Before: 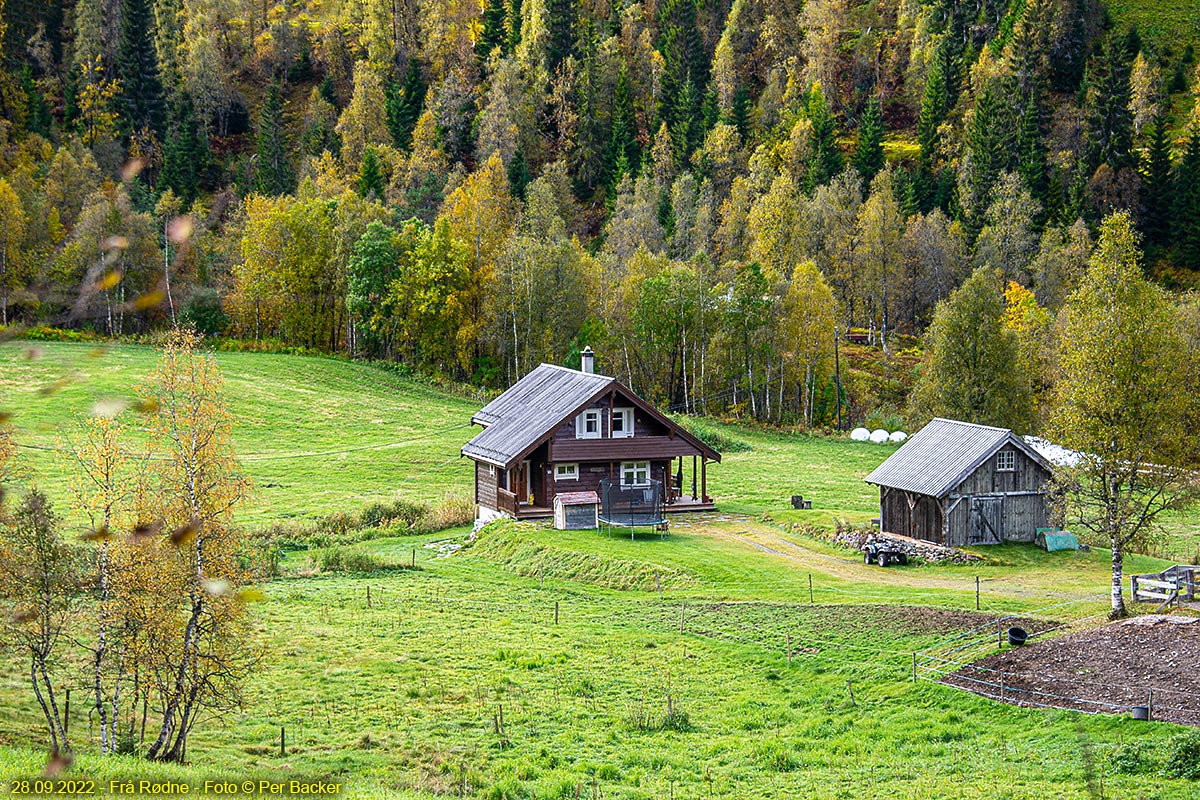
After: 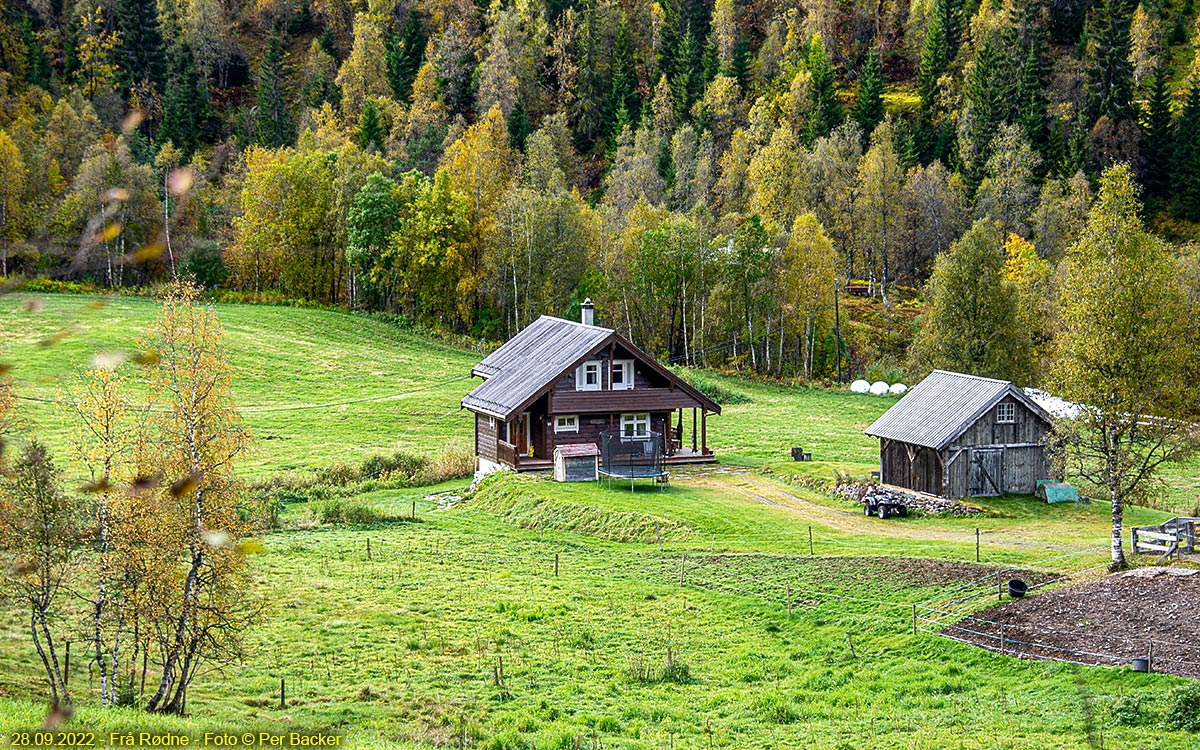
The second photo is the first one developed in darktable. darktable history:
local contrast: mode bilateral grid, contrast 24, coarseness 50, detail 121%, midtone range 0.2
crop and rotate: top 6.126%
